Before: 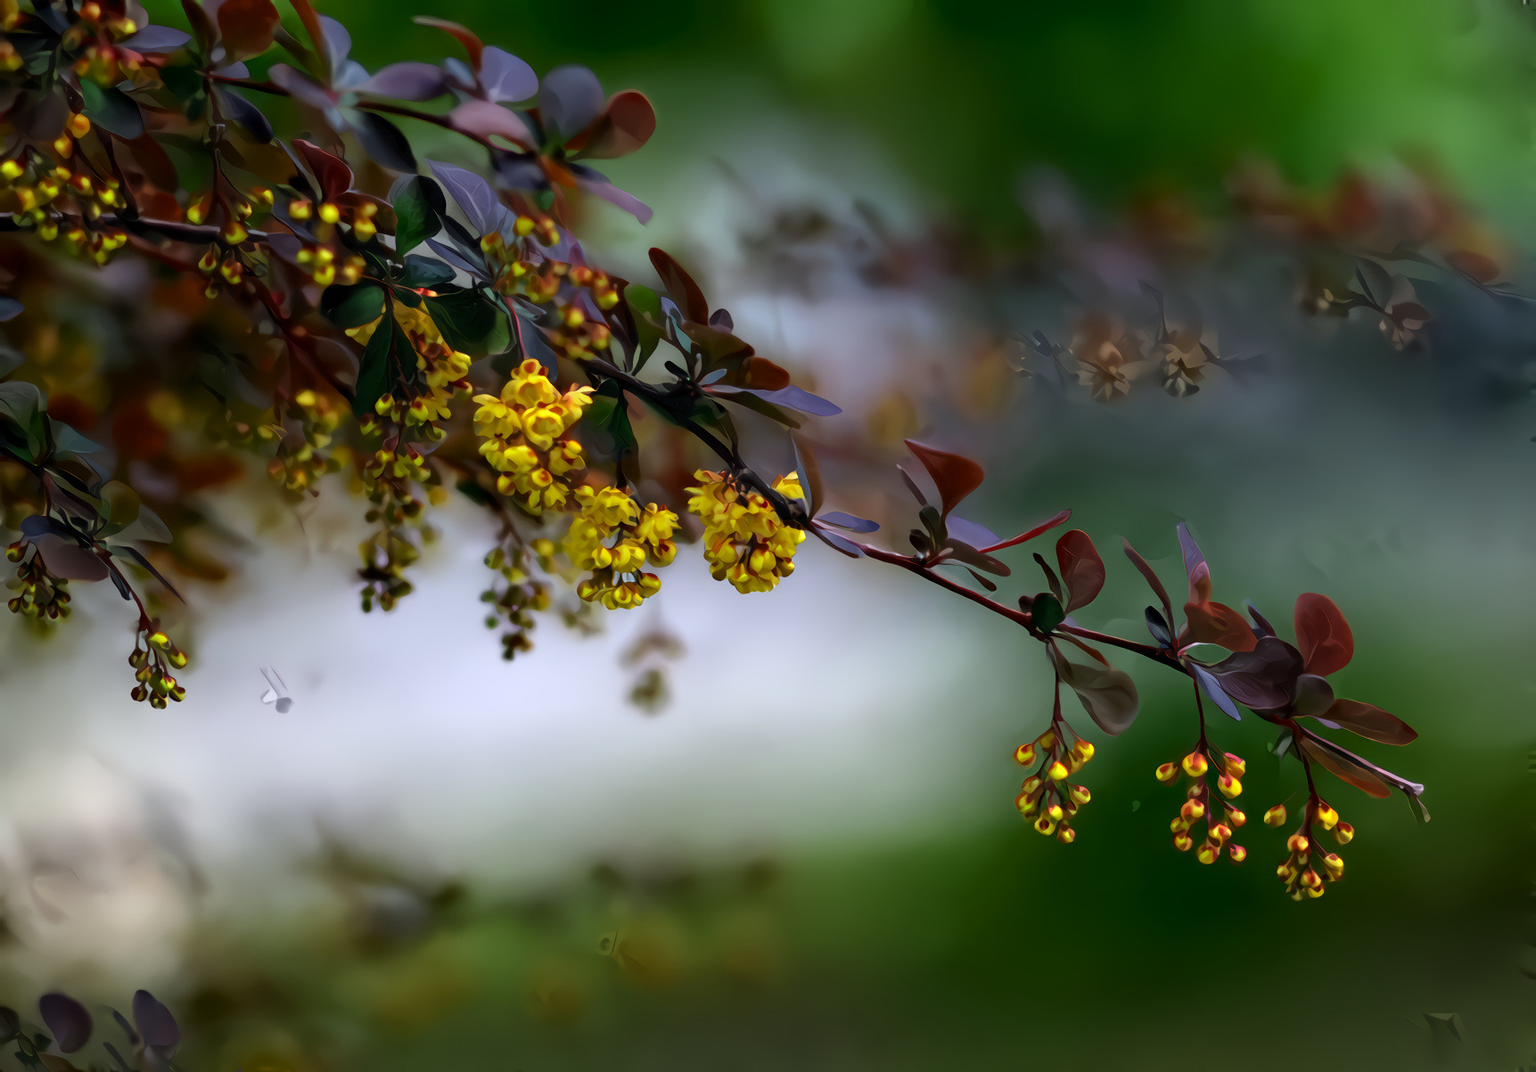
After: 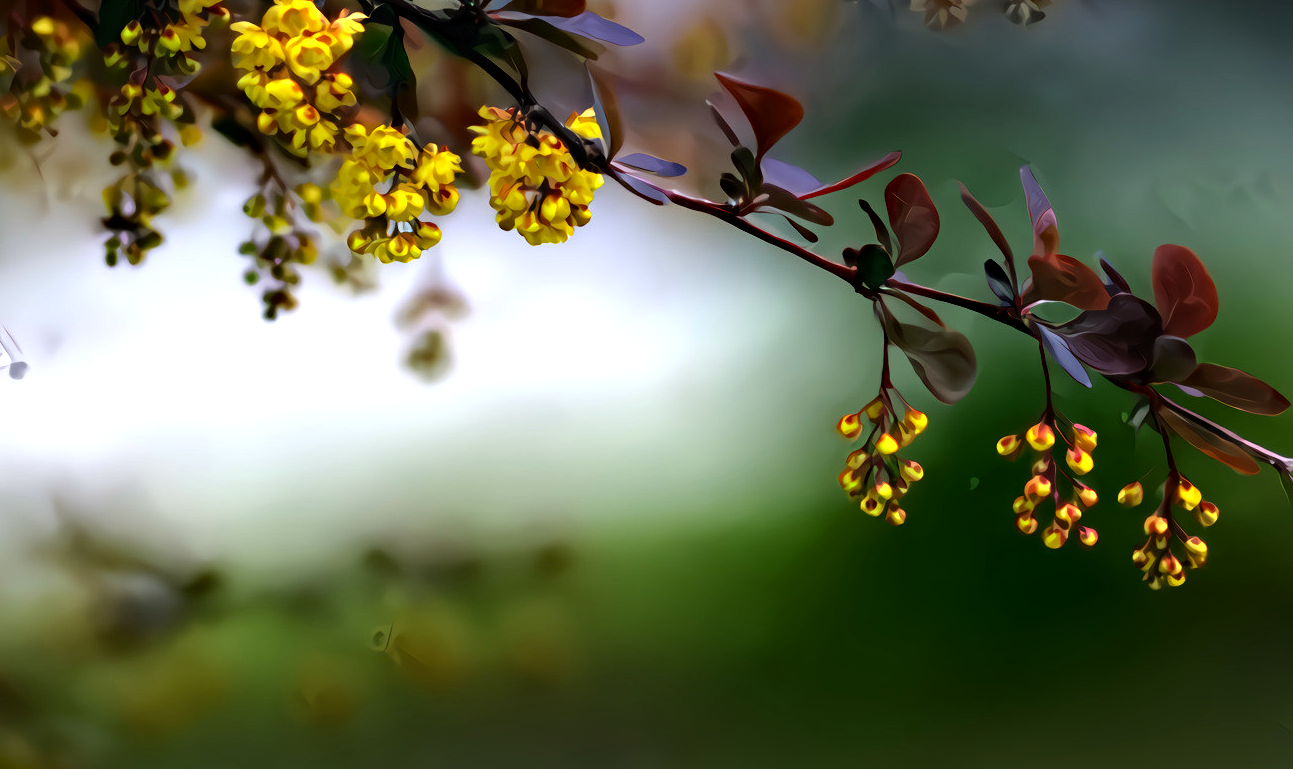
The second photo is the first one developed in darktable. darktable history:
tone equalizer: -8 EV -0.72 EV, -7 EV -0.723 EV, -6 EV -0.562 EV, -5 EV -0.381 EV, -3 EV 0.371 EV, -2 EV 0.6 EV, -1 EV 0.693 EV, +0 EV 0.725 EV
crop and rotate: left 17.412%, top 35.054%, right 7.49%, bottom 1.022%
haze removal: compatibility mode true, adaptive false
